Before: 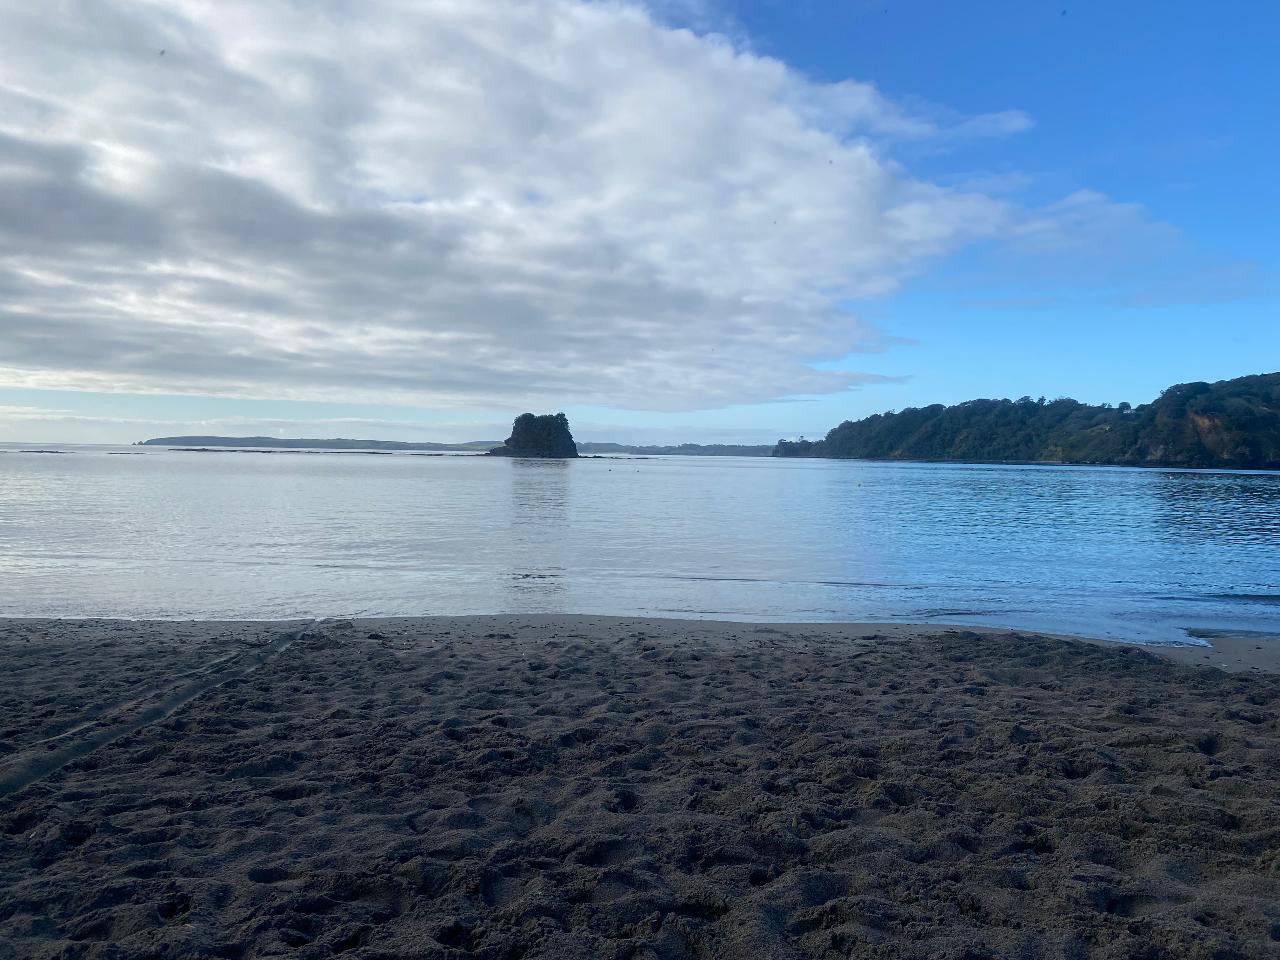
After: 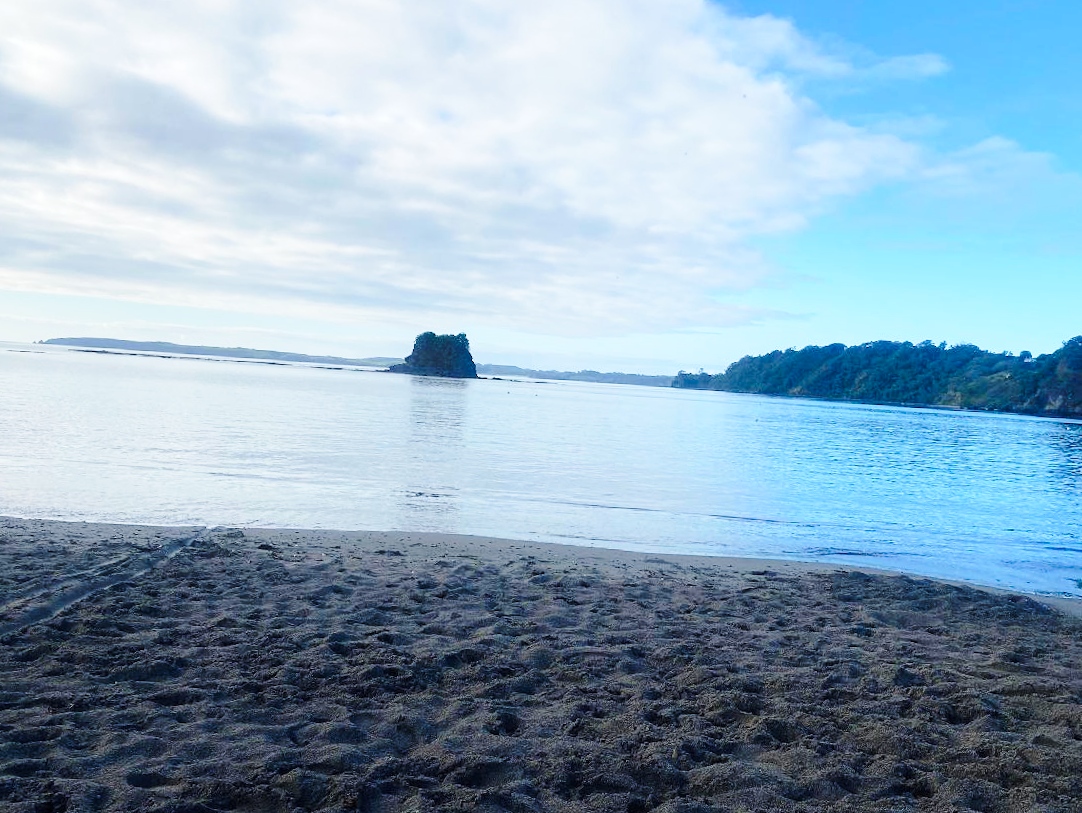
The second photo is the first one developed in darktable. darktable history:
crop and rotate: angle -2.89°, left 5.209%, top 5.207%, right 4.599%, bottom 4.467%
base curve: curves: ch0 [(0, 0) (0.028, 0.03) (0.121, 0.232) (0.46, 0.748) (0.859, 0.968) (1, 1)], preserve colors none
contrast brightness saturation: brightness 0.087, saturation 0.192
